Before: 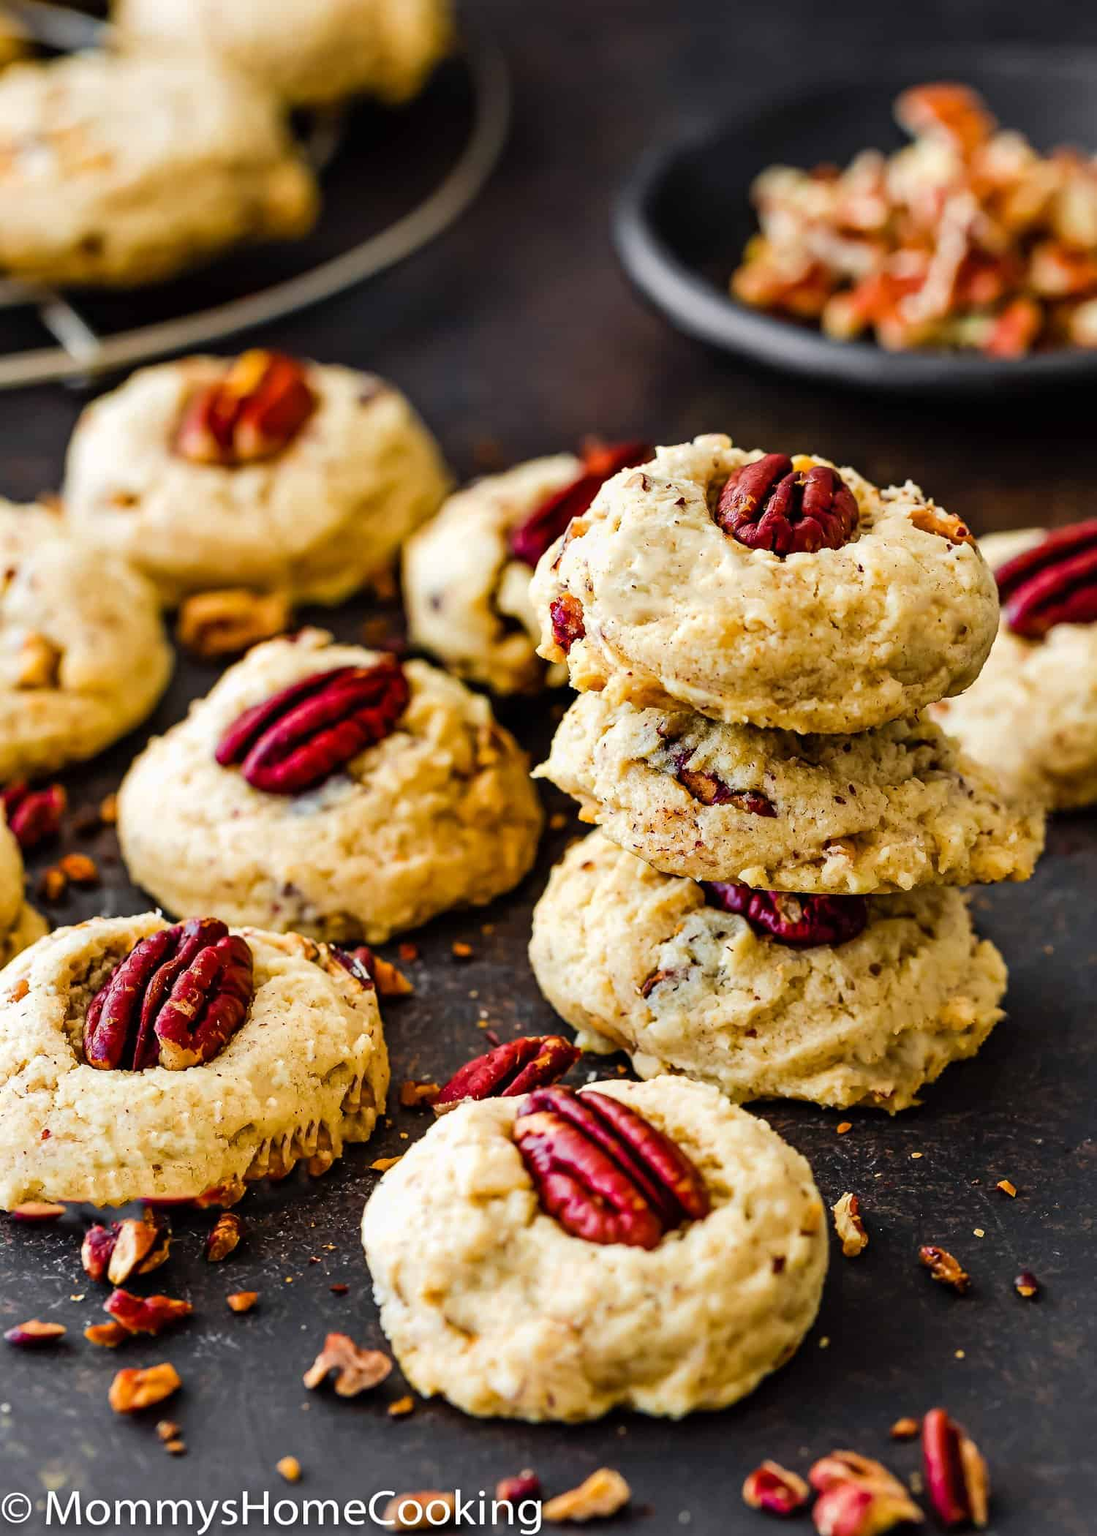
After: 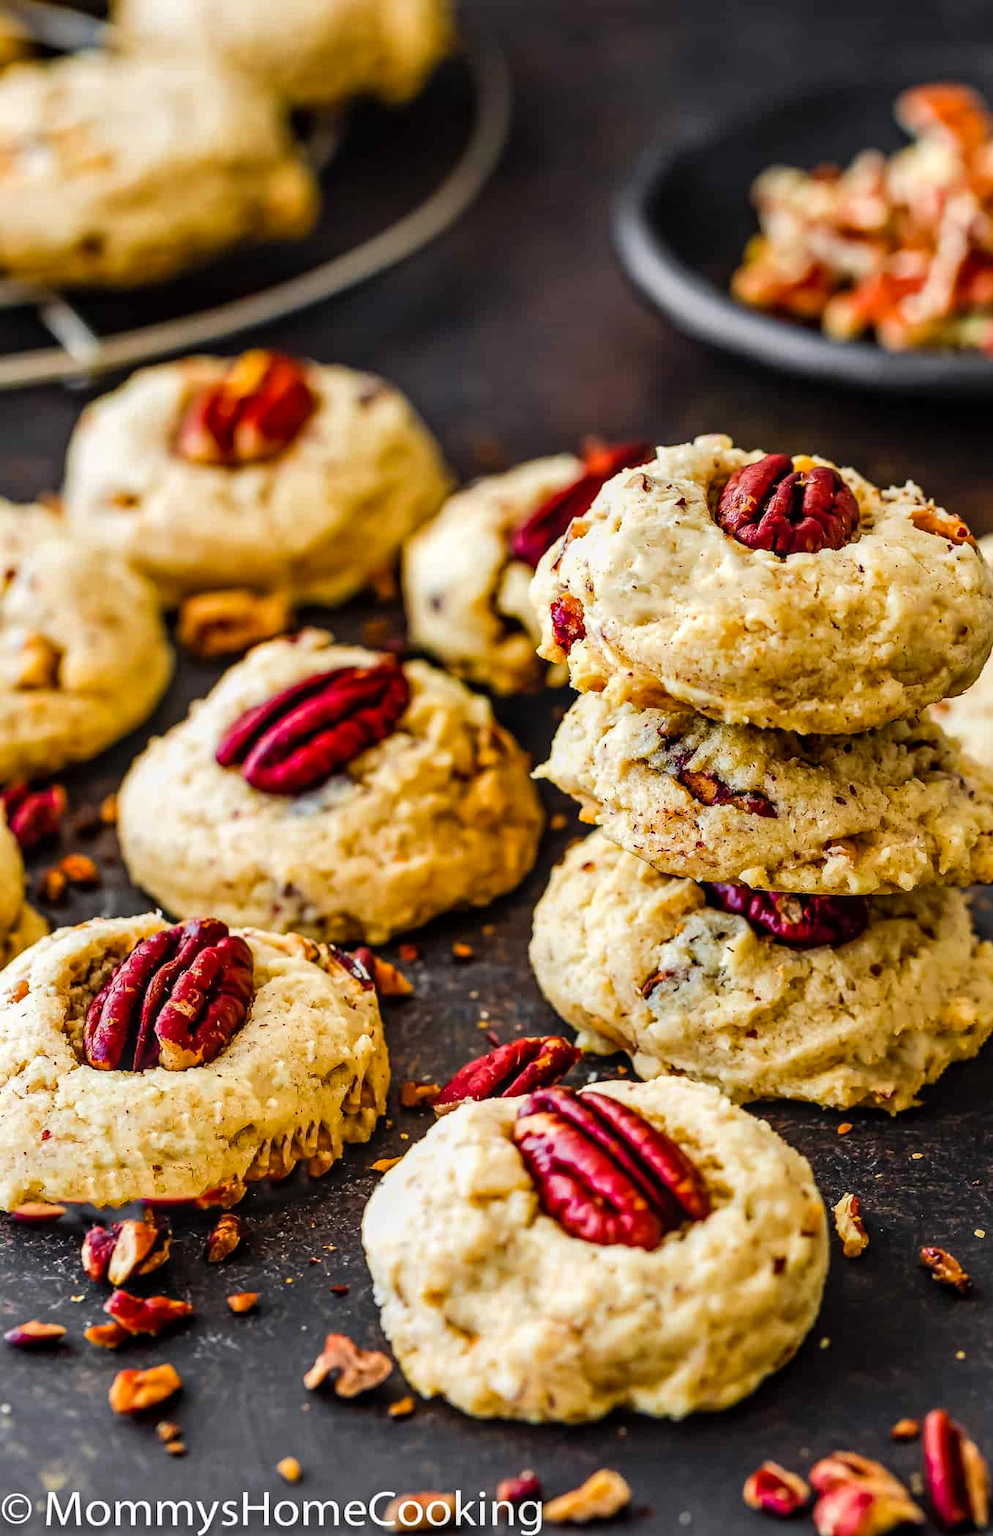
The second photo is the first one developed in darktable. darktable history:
local contrast: on, module defaults
color correction: saturation 1.11
crop: right 9.509%, bottom 0.031%
